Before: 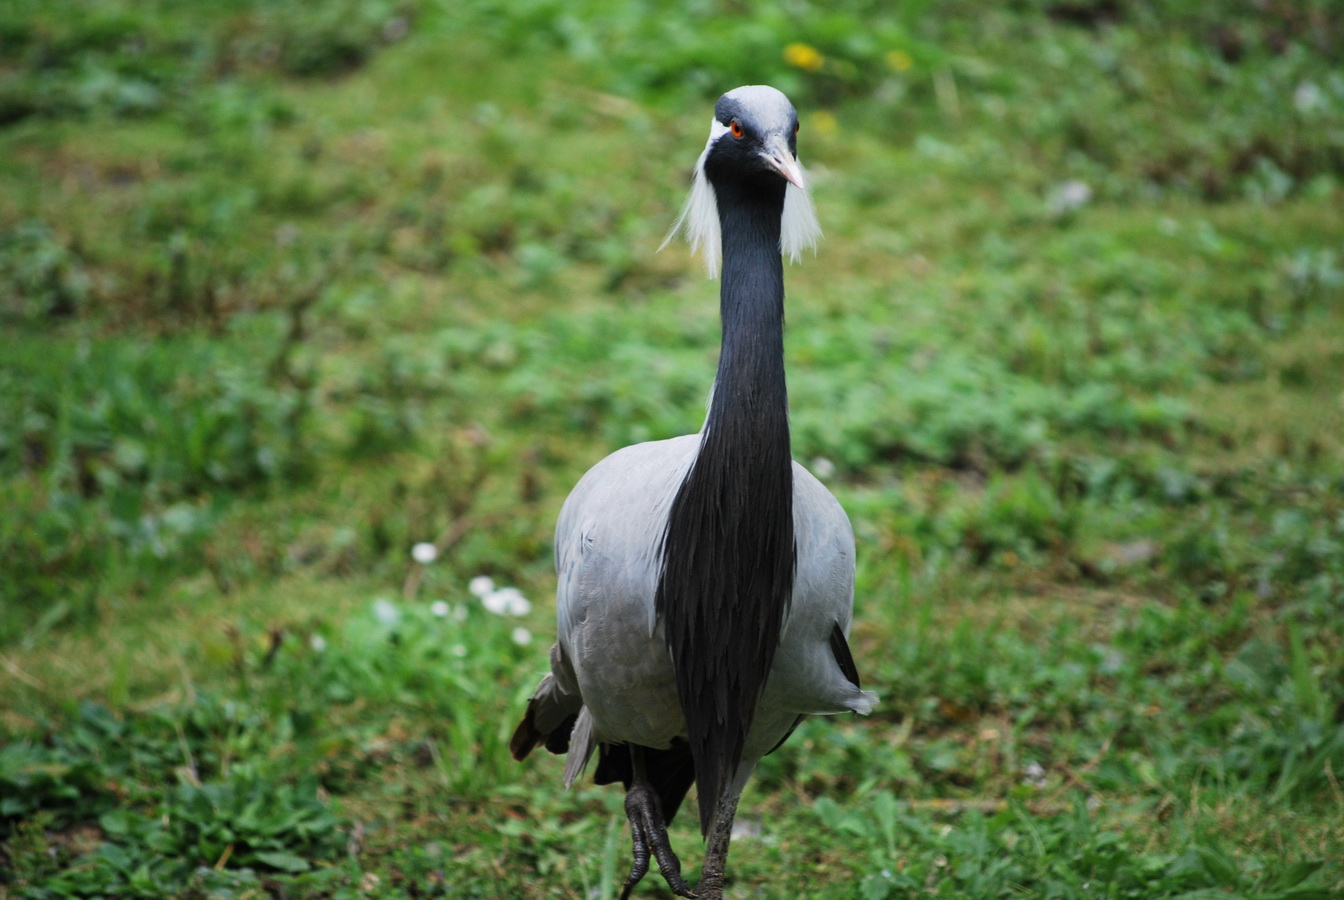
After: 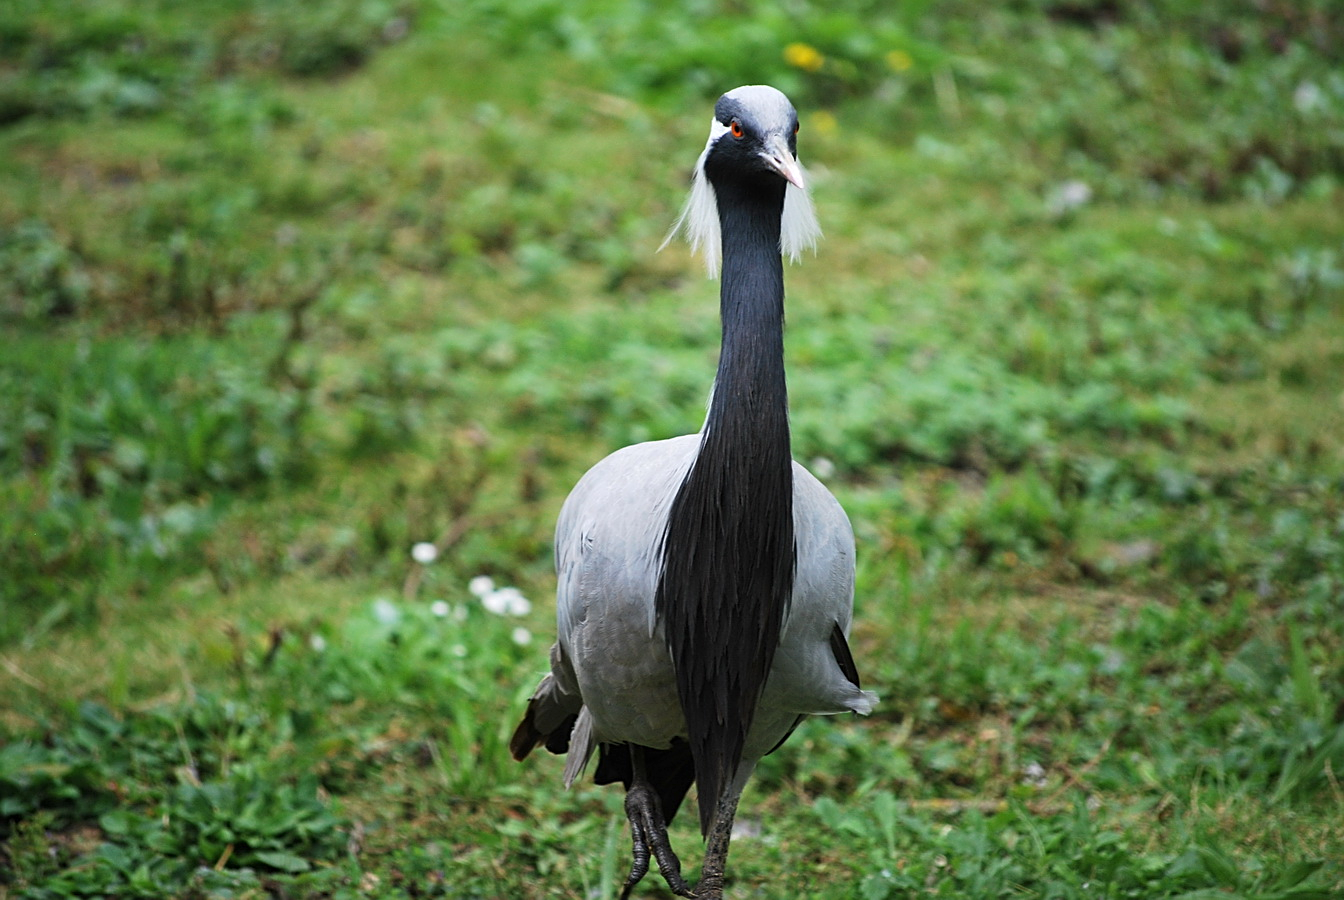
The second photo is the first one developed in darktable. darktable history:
exposure: exposure 0.152 EV, compensate exposure bias true, compensate highlight preservation false
sharpen: amount 0.5
